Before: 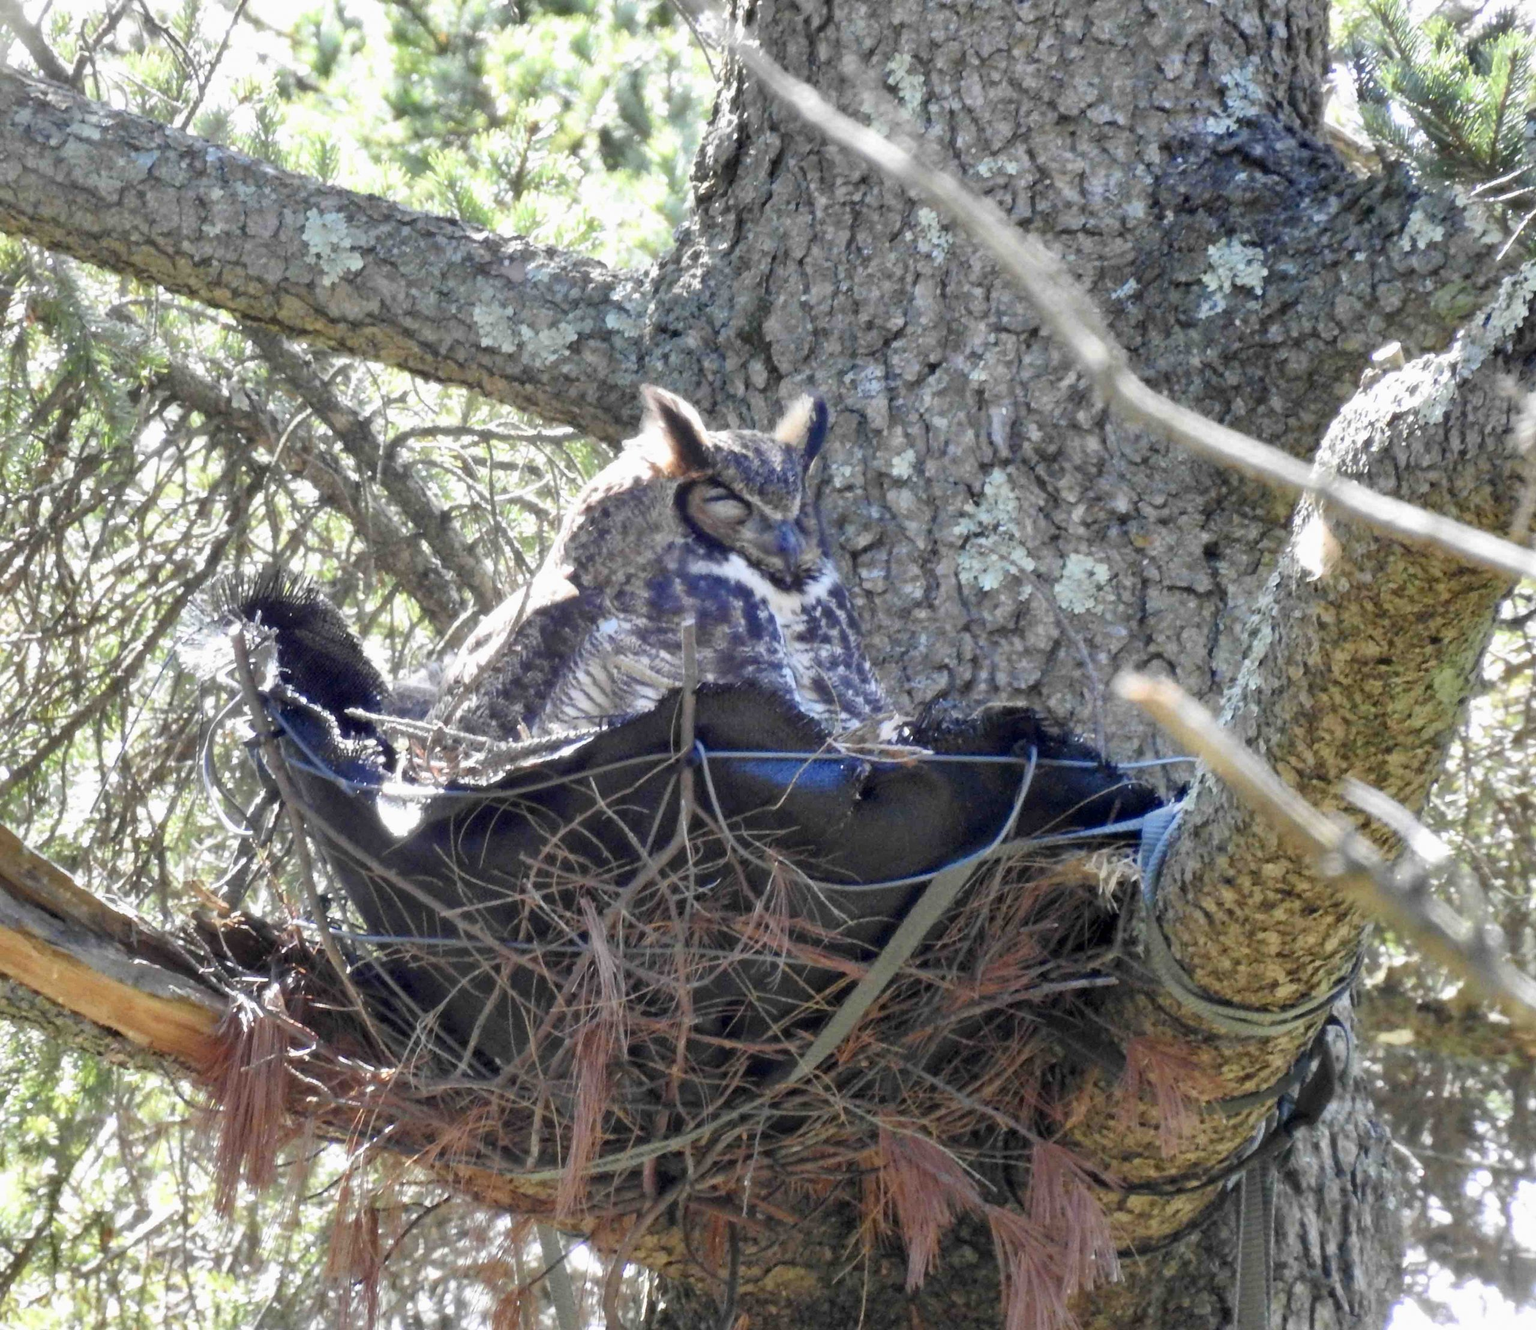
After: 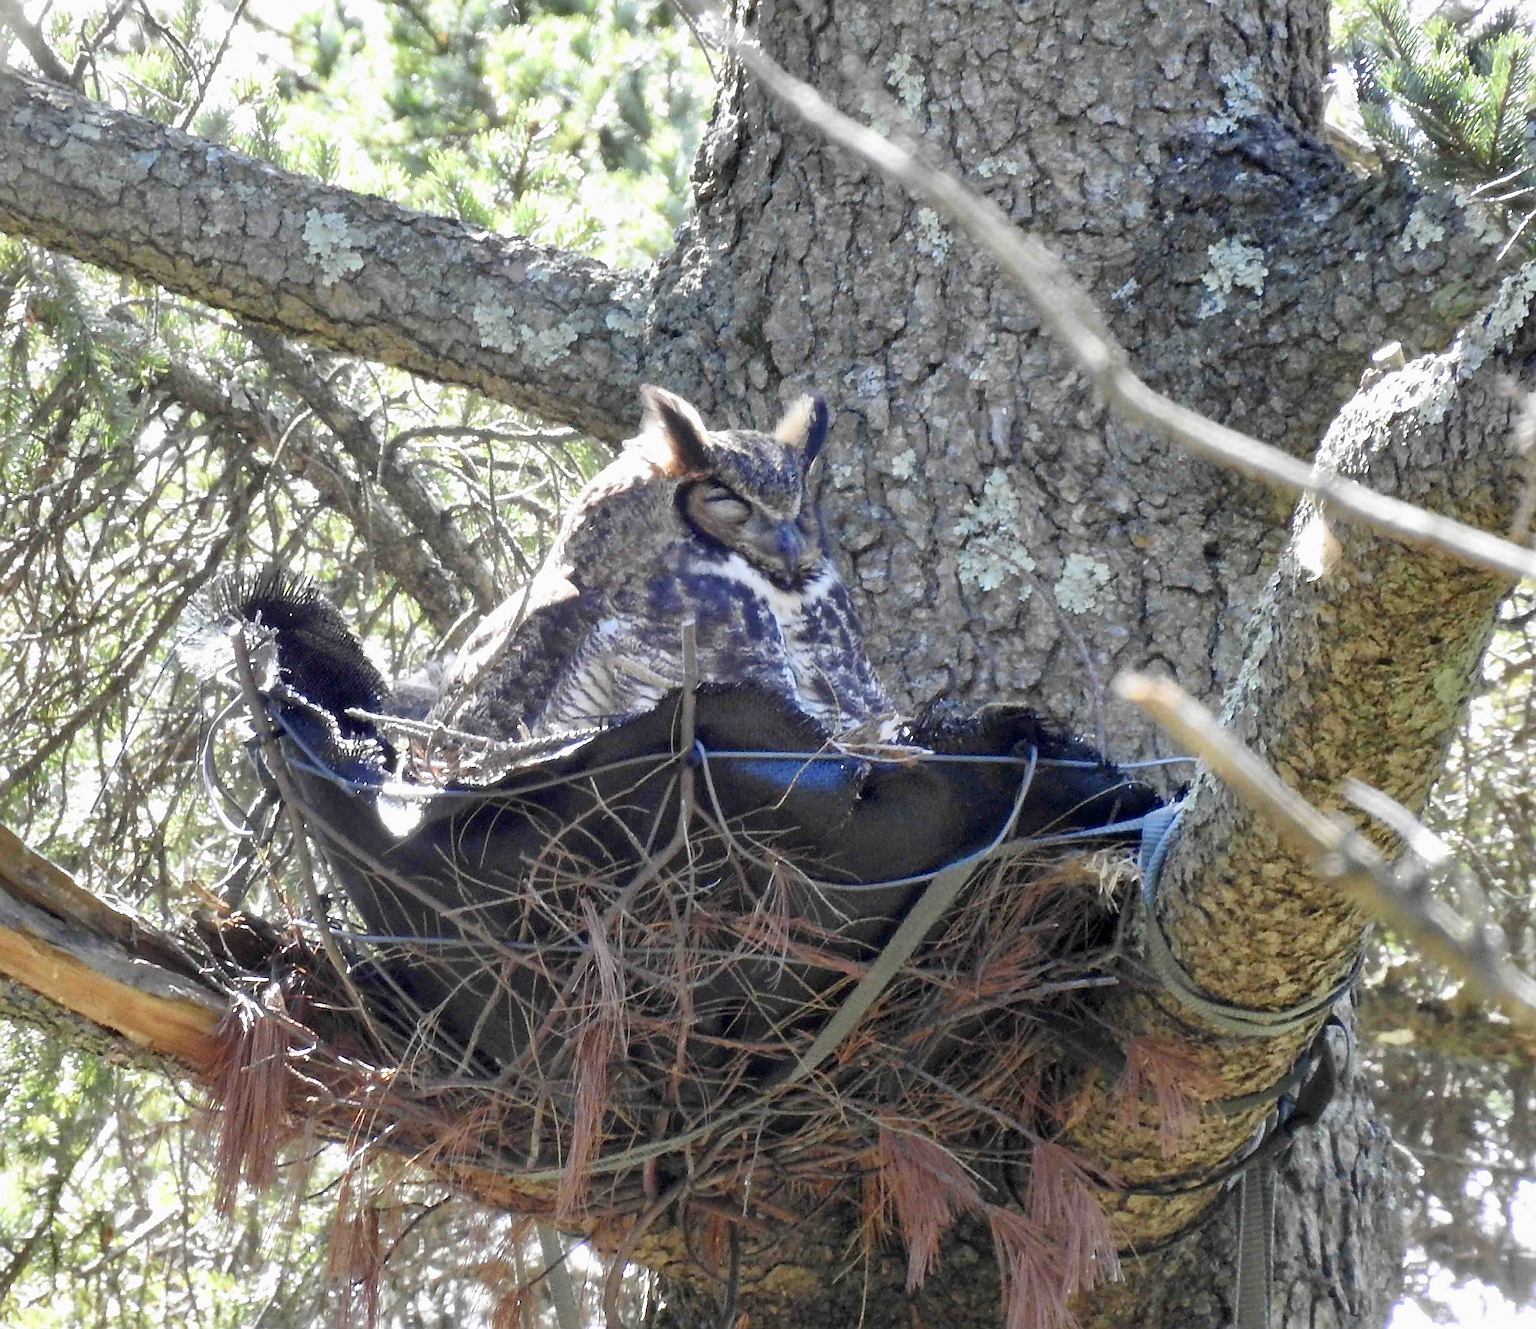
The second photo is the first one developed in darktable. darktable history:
sharpen: radius 1.423, amount 1.235, threshold 0.792
